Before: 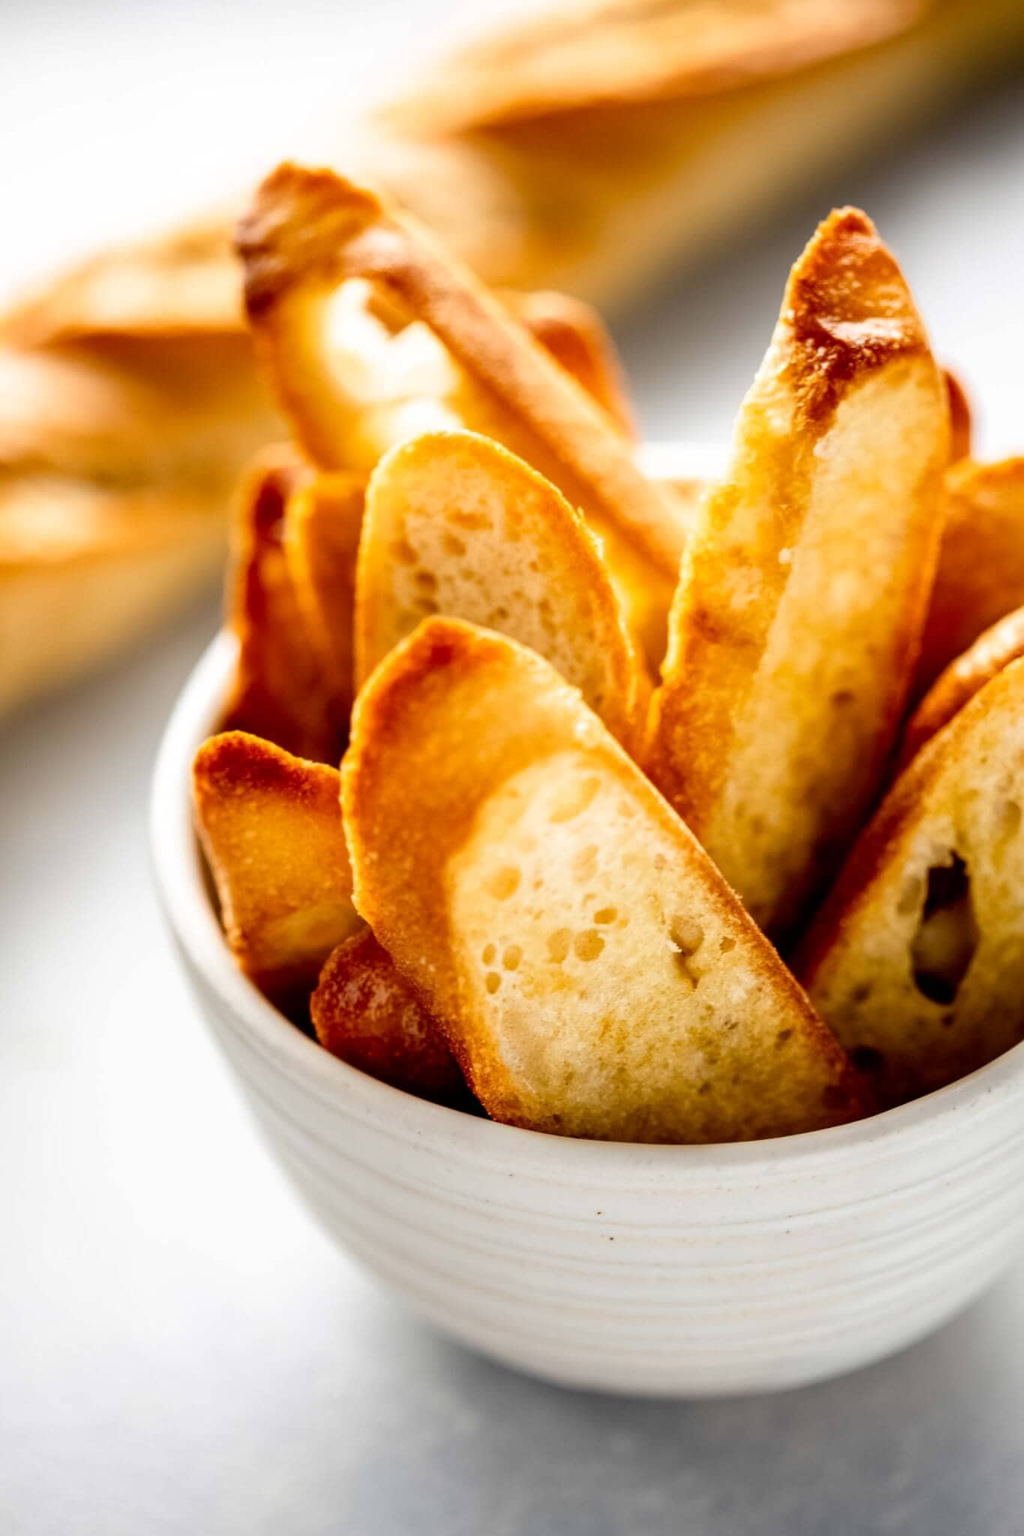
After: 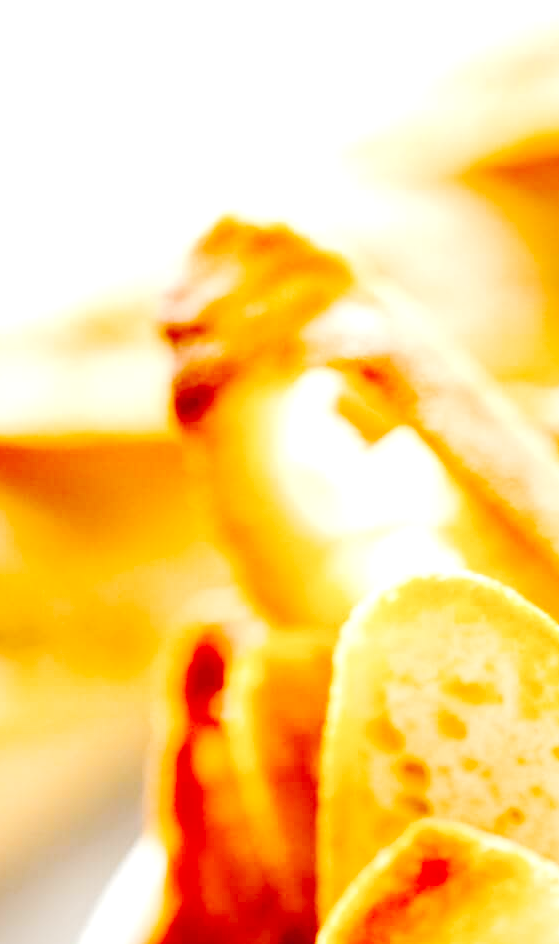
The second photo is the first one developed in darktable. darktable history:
haze removal: compatibility mode true, adaptive false
crop and rotate: left 11.288%, top 0.119%, right 47.72%, bottom 53.783%
exposure: black level correction 0.001, exposure 0.498 EV, compensate exposure bias true, compensate highlight preservation false
tone curve: curves: ch0 [(0, 0.026) (0.146, 0.158) (0.272, 0.34) (0.453, 0.627) (0.687, 0.829) (1, 1)], preserve colors none
color correction: highlights b* 0.049
